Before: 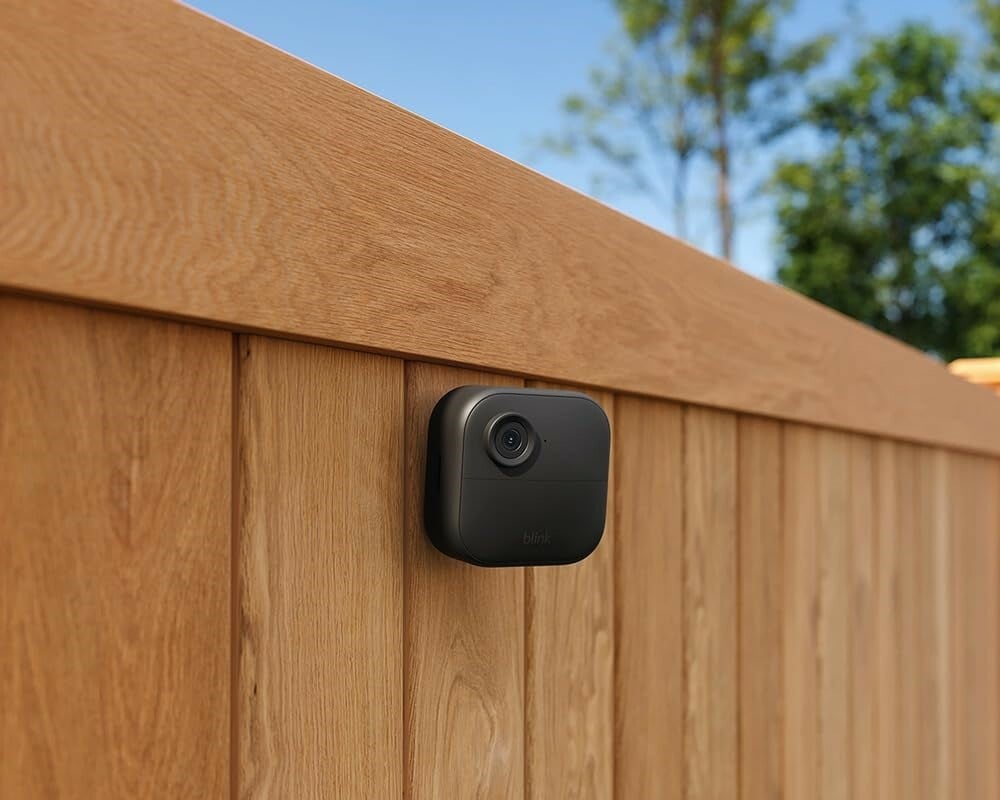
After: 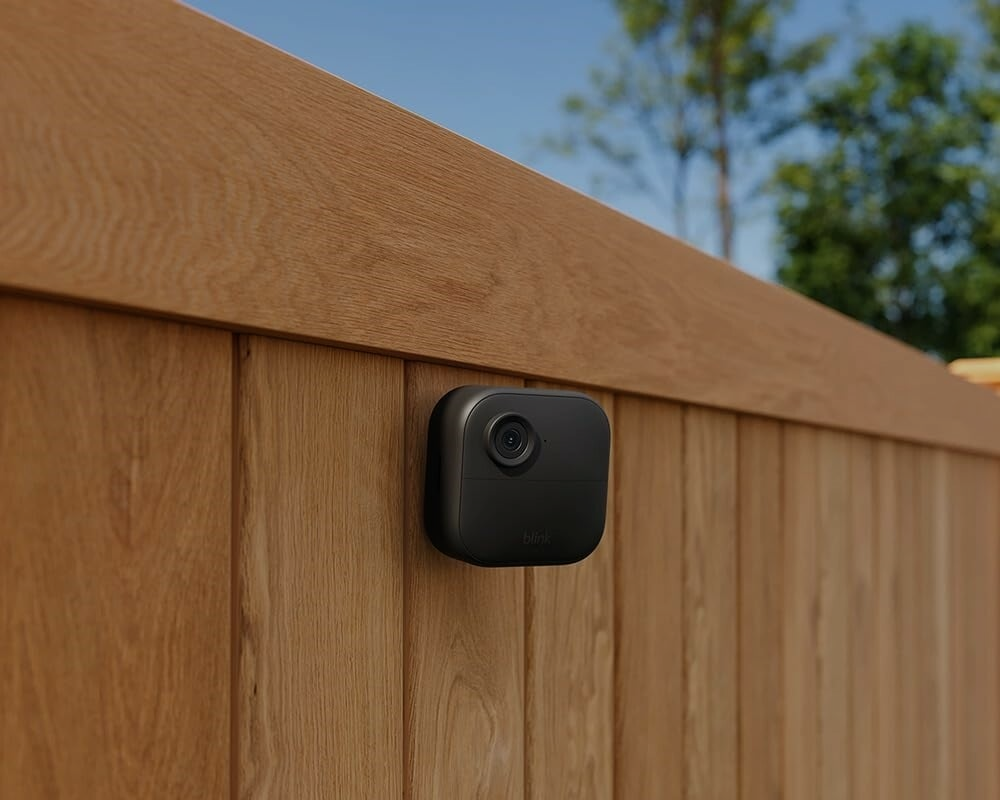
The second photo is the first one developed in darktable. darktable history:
exposure: black level correction 0, exposure -0.78 EV, compensate highlight preservation false
